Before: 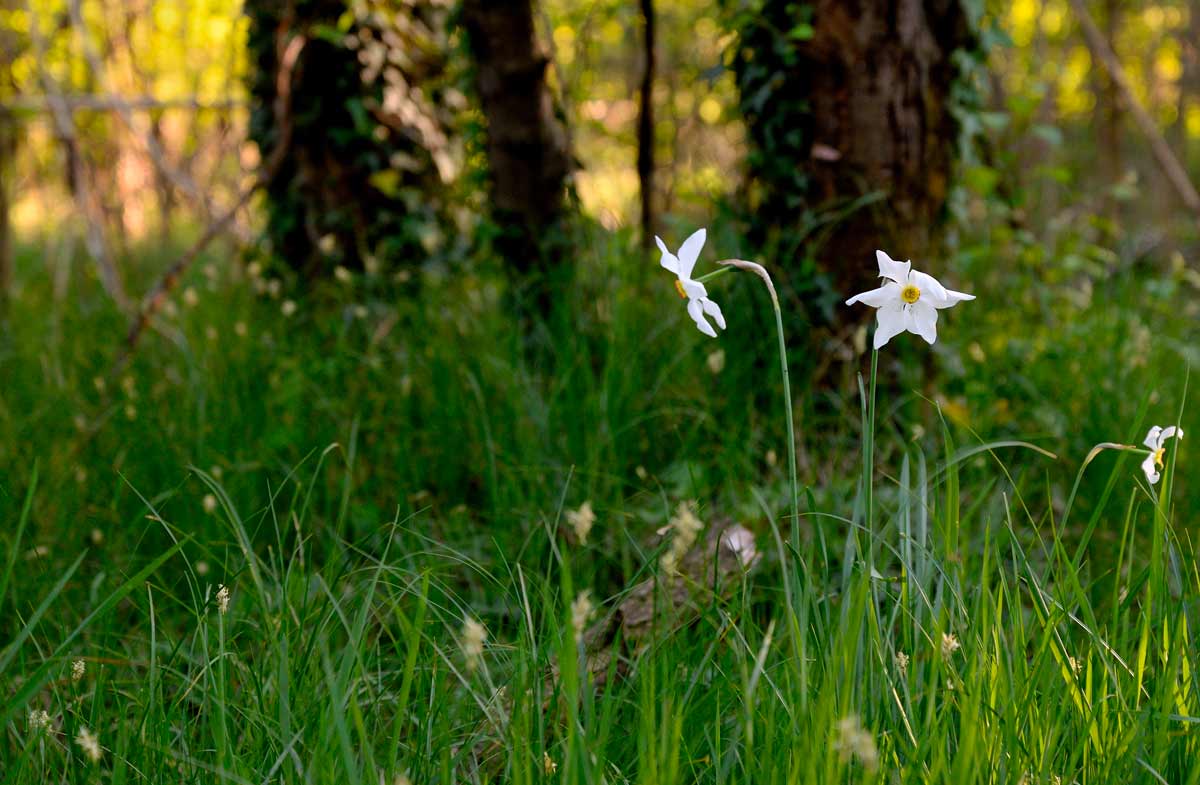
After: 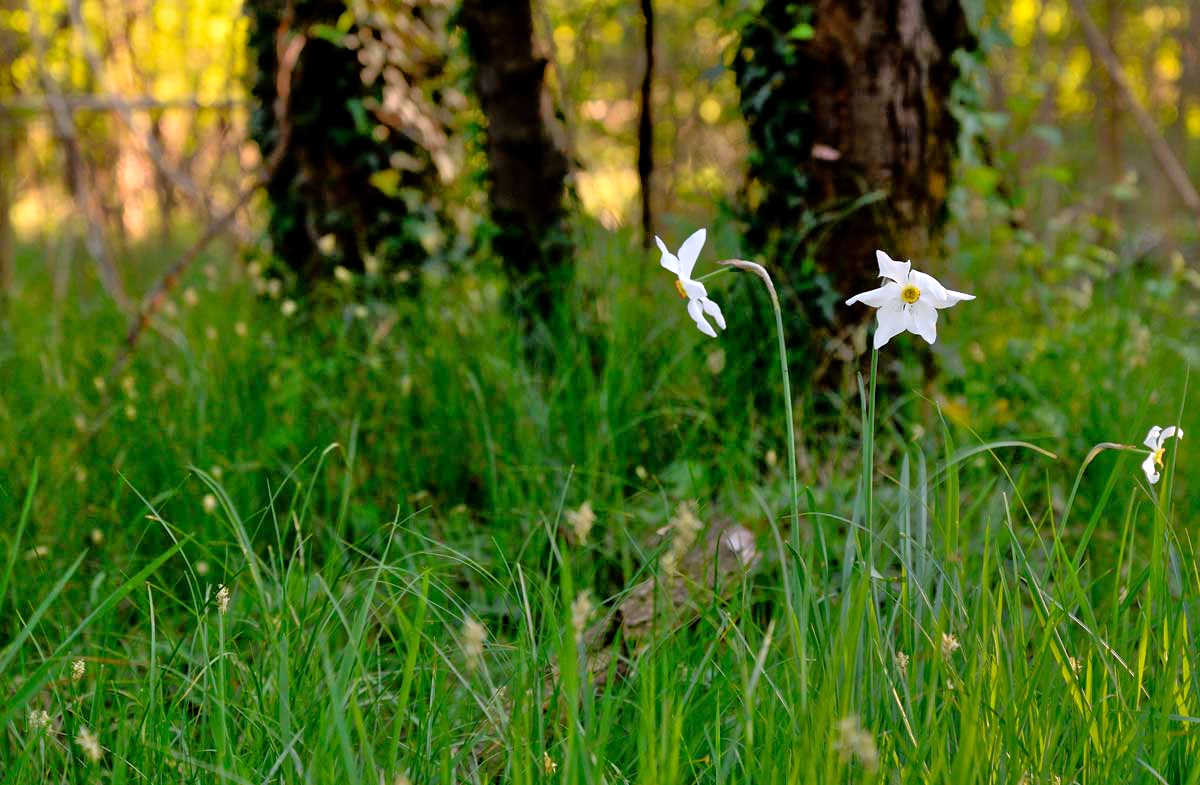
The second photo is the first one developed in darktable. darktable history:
tone equalizer: -8 EV -0.507 EV, -7 EV -0.295 EV, -6 EV -0.088 EV, -5 EV 0.443 EV, -4 EV 0.982 EV, -3 EV 0.821 EV, -2 EV -0.005 EV, -1 EV 0.131 EV, +0 EV -0.007 EV
